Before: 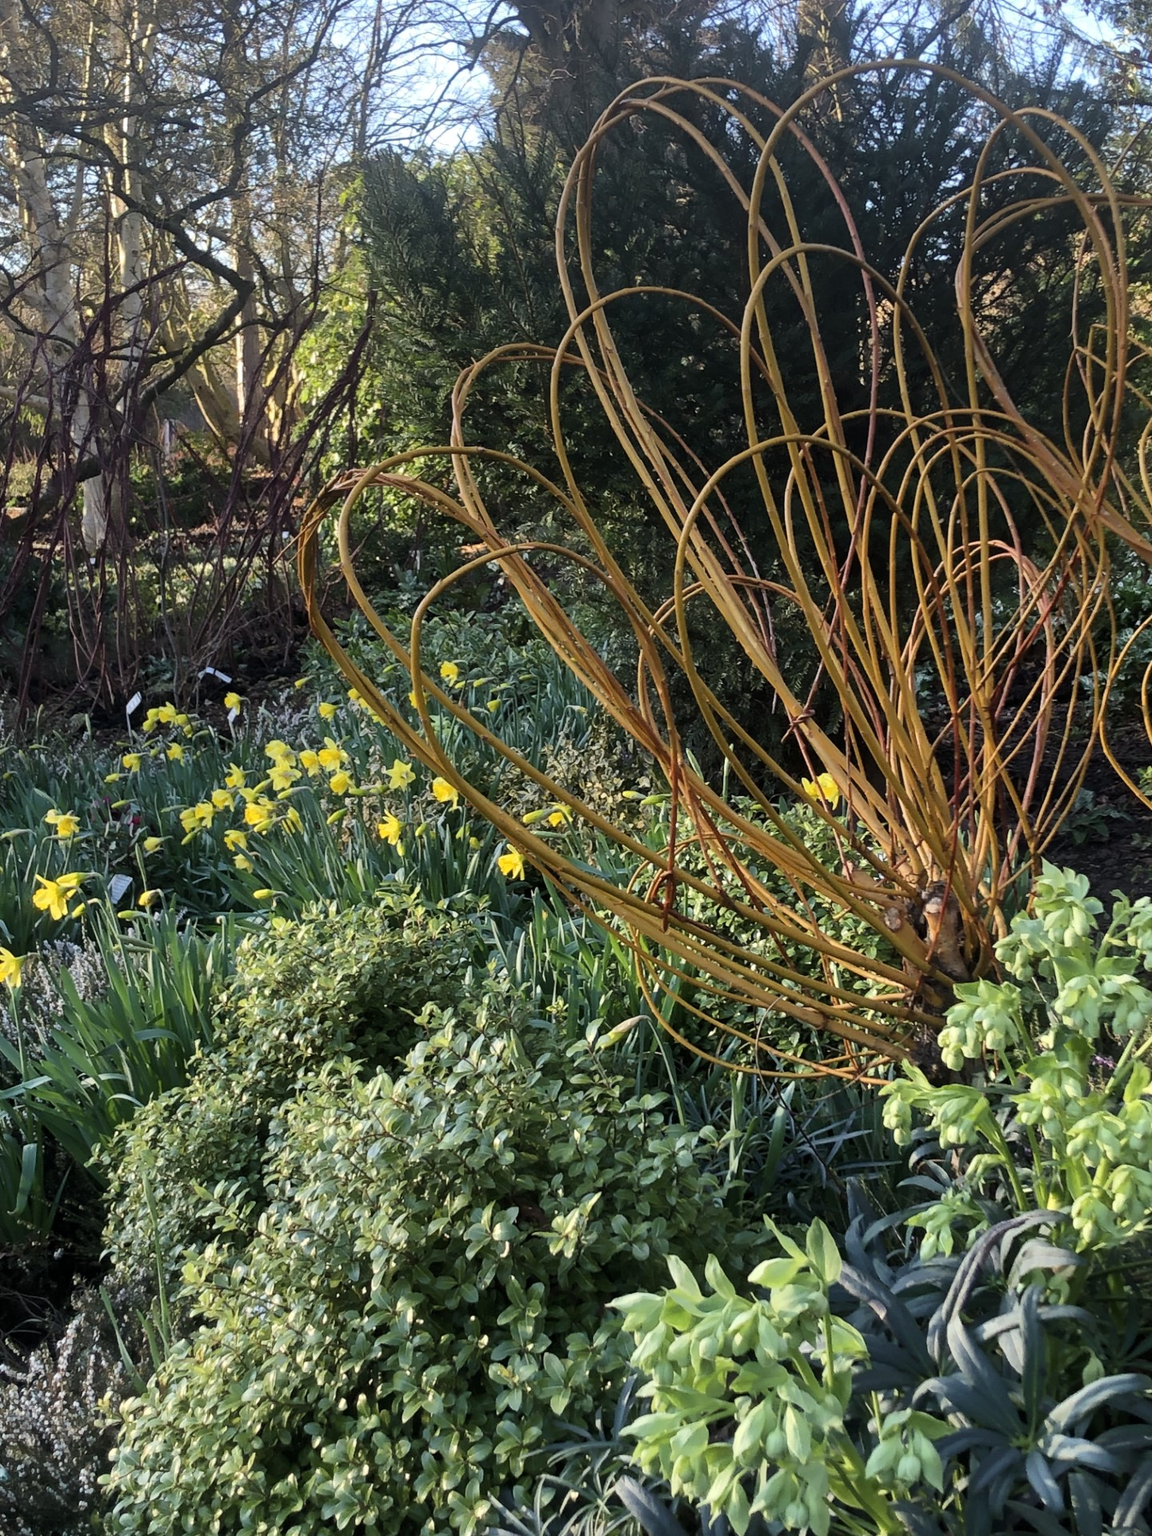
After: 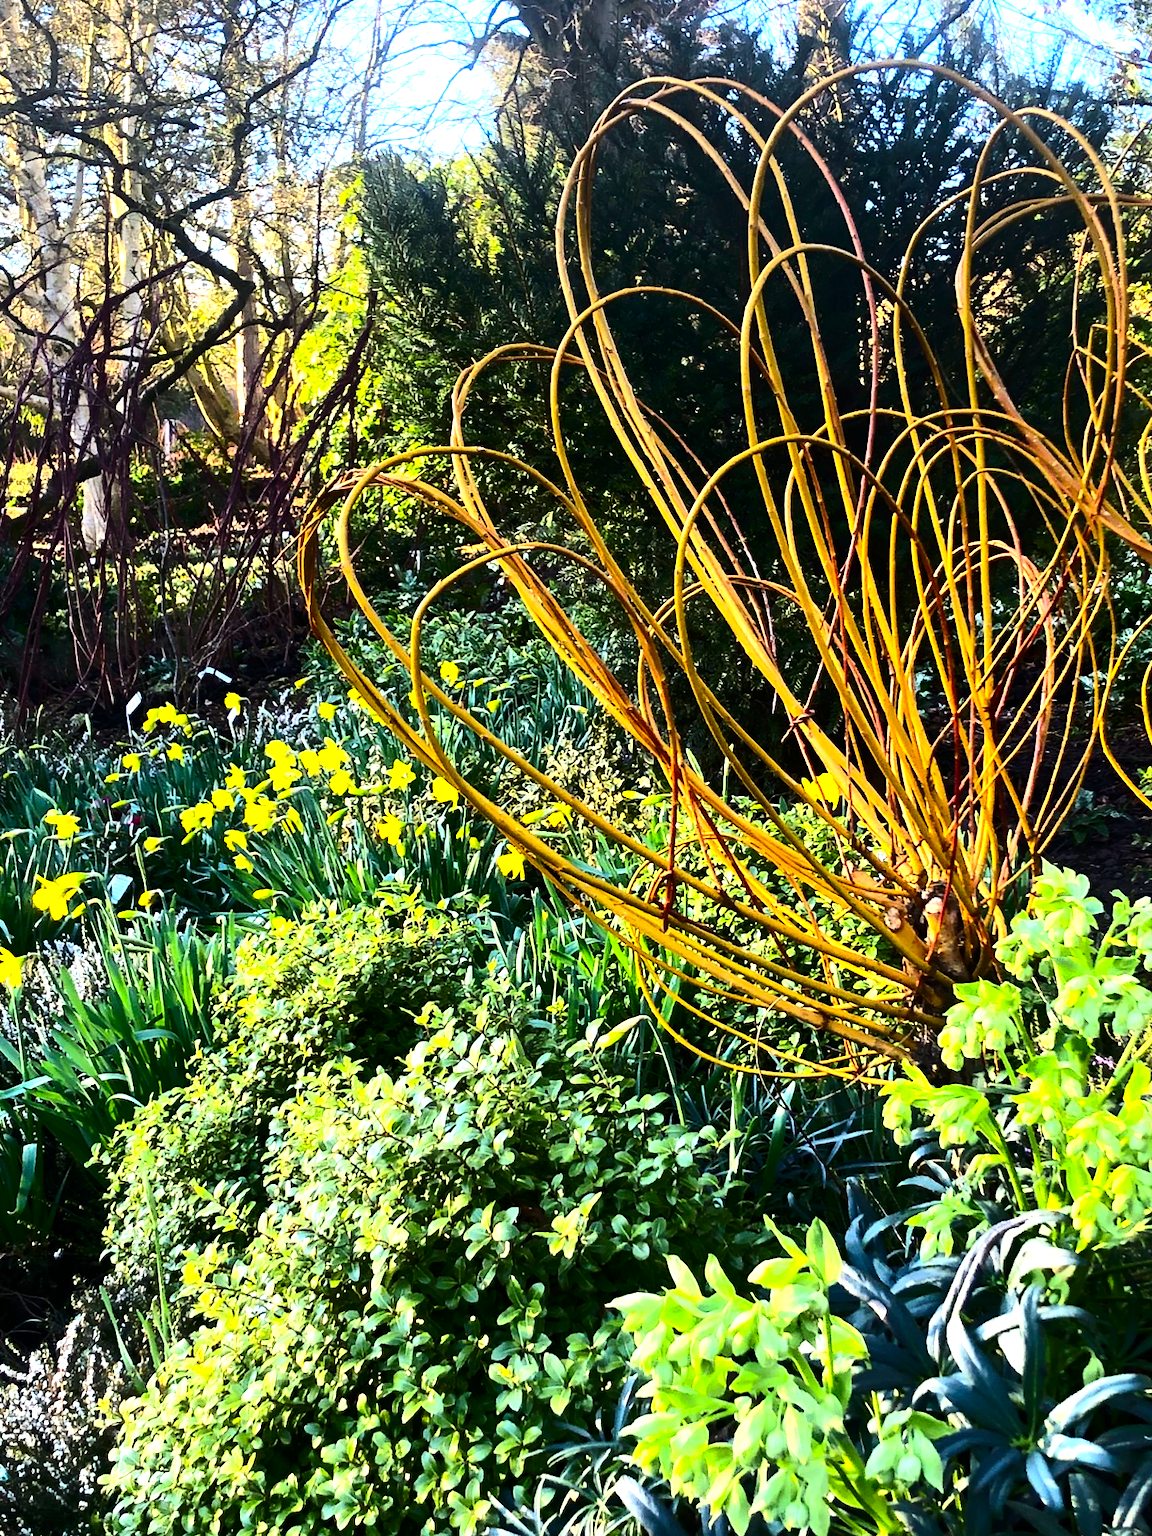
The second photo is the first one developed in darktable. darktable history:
contrast brightness saturation: contrast 0.26, brightness 0.02, saturation 0.87
exposure: exposure 0.64 EV, compensate highlight preservation false
tone equalizer: -8 EV -1.08 EV, -7 EV -1.01 EV, -6 EV -0.867 EV, -5 EV -0.578 EV, -3 EV 0.578 EV, -2 EV 0.867 EV, -1 EV 1.01 EV, +0 EV 1.08 EV, edges refinement/feathering 500, mask exposure compensation -1.57 EV, preserve details no
rotate and perspective: crop left 0, crop top 0
